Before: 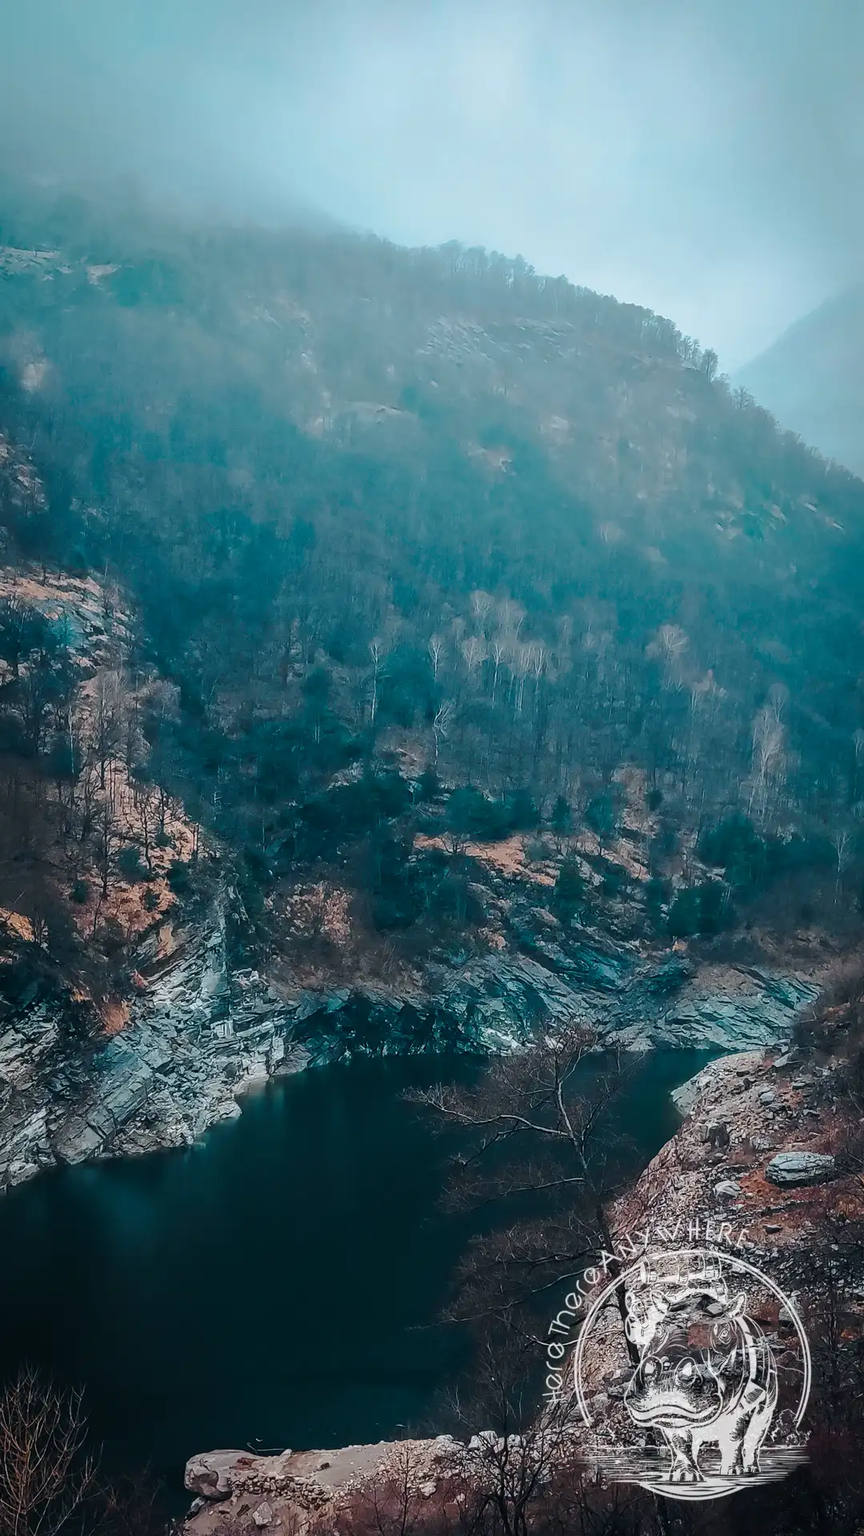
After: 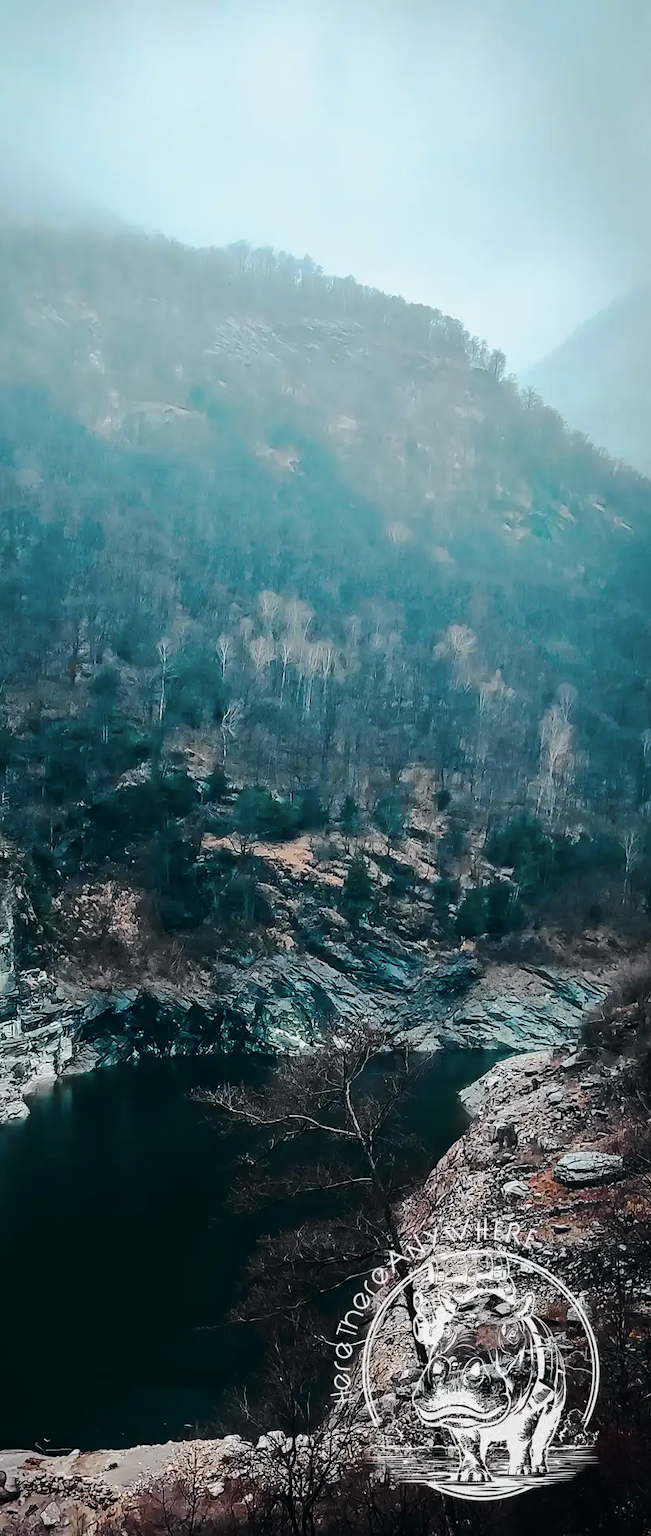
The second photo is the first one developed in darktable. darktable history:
crop and rotate: left 24.6%
tone curve: curves: ch0 [(0, 0) (0.136, 0.071) (0.346, 0.366) (0.489, 0.573) (0.66, 0.748) (0.858, 0.926) (1, 0.977)]; ch1 [(0, 0) (0.353, 0.344) (0.45, 0.46) (0.498, 0.498) (0.521, 0.512) (0.563, 0.559) (0.592, 0.605) (0.641, 0.673) (1, 1)]; ch2 [(0, 0) (0.333, 0.346) (0.375, 0.375) (0.424, 0.43) (0.476, 0.492) (0.502, 0.502) (0.524, 0.531) (0.579, 0.61) (0.612, 0.644) (0.641, 0.722) (1, 1)], color space Lab, independent channels, preserve colors none
